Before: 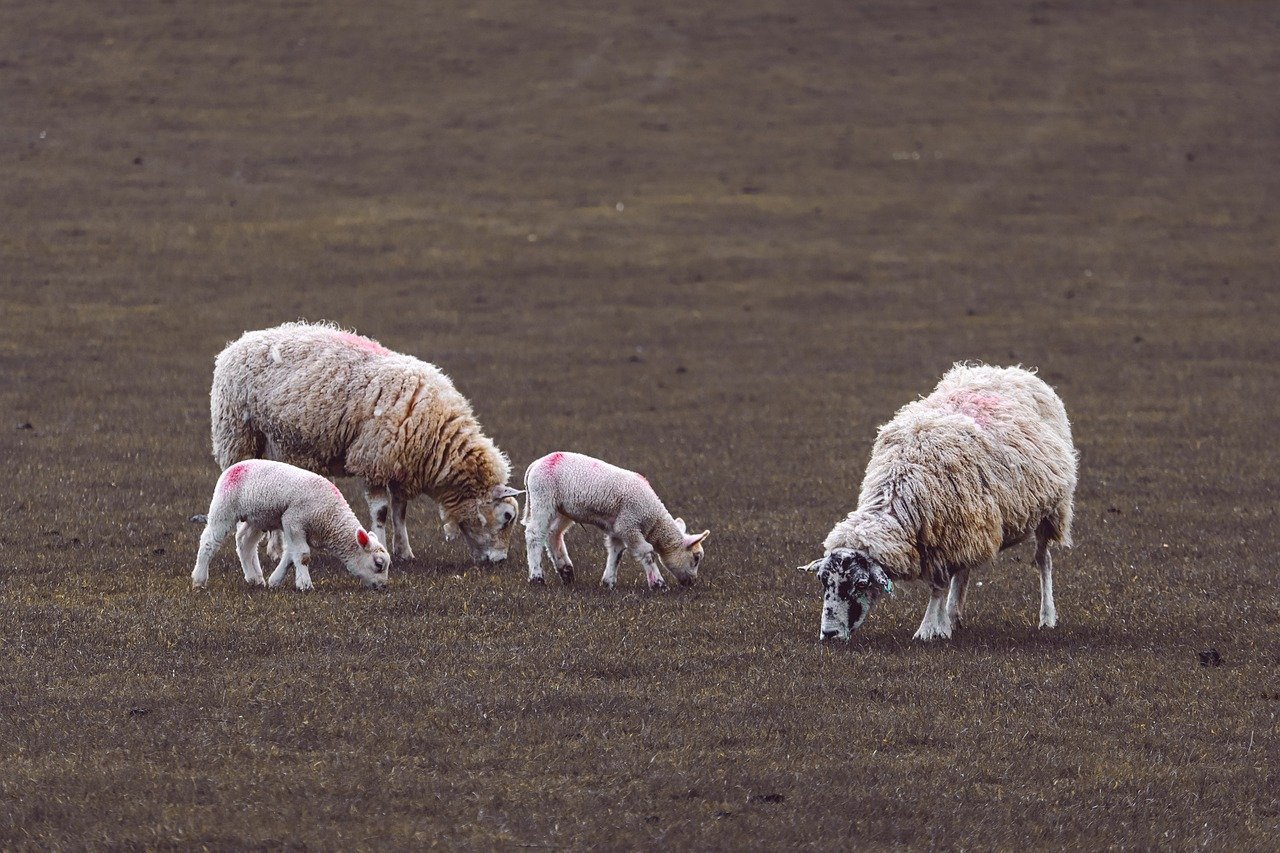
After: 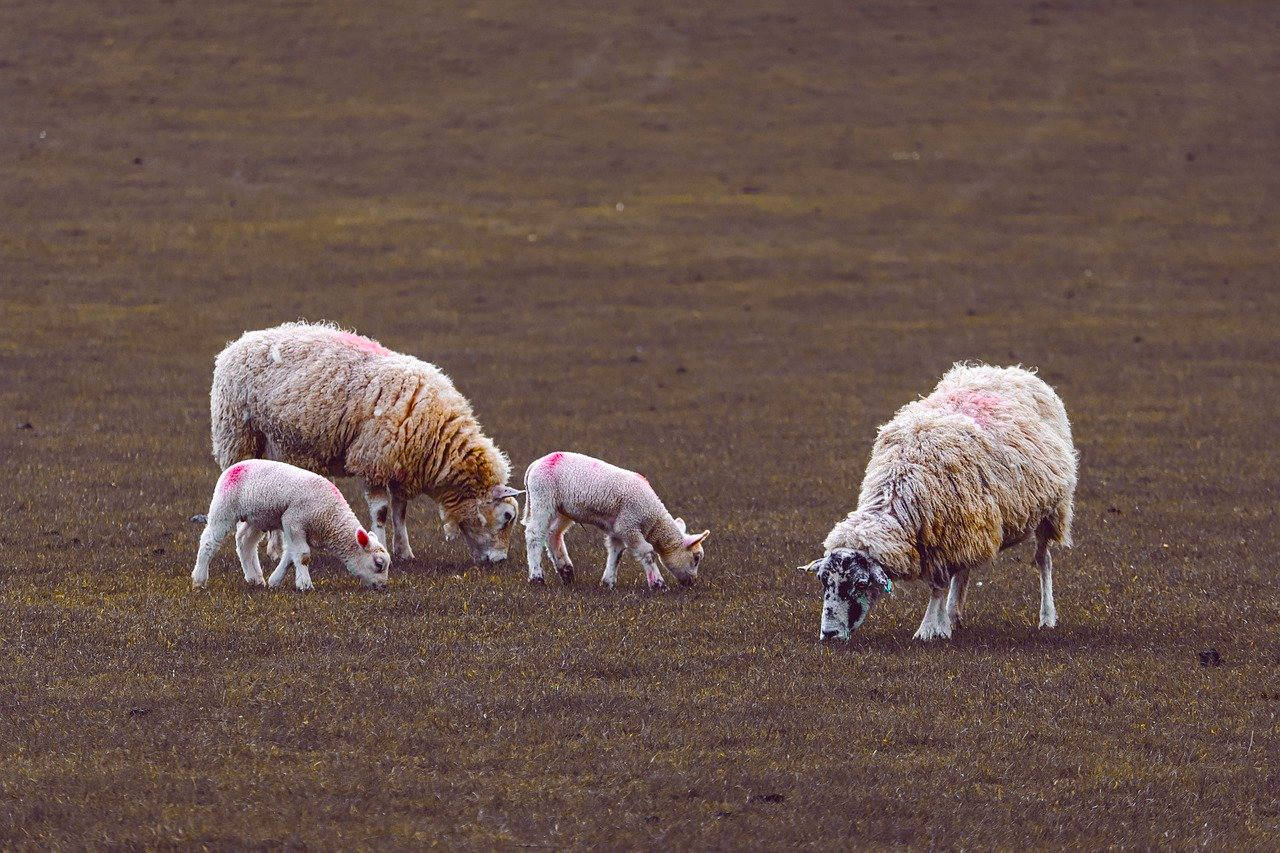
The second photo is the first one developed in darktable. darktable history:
color balance rgb: perceptual saturation grading › global saturation 35.839%, perceptual saturation grading › shadows 35.645%, global vibrance 14.568%
